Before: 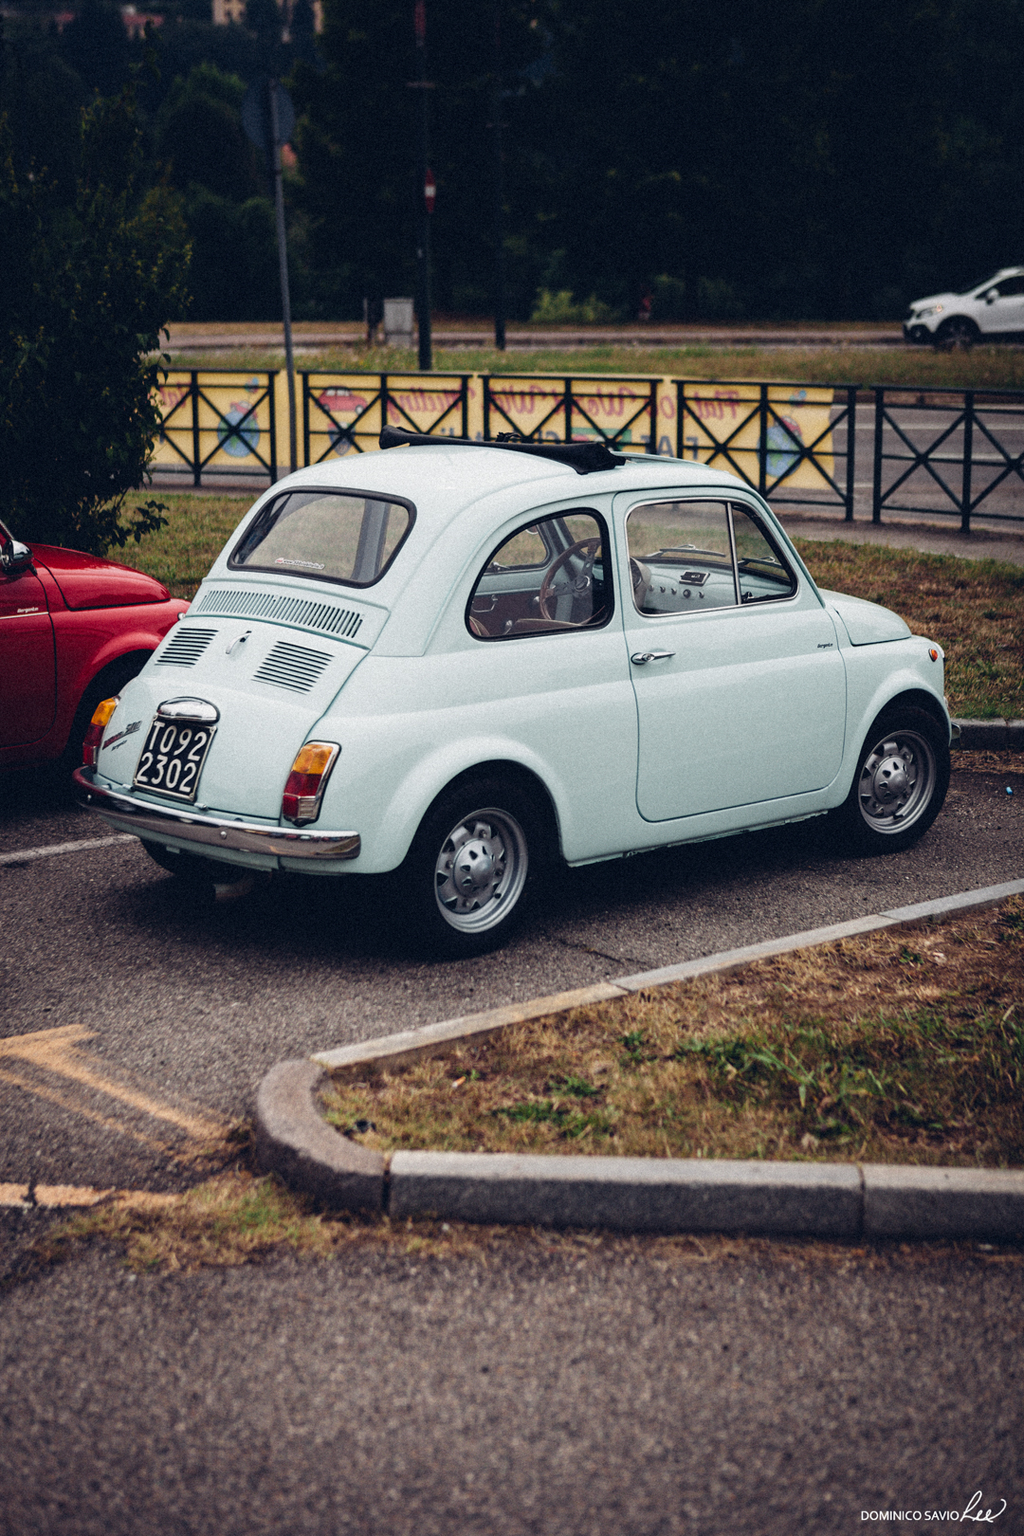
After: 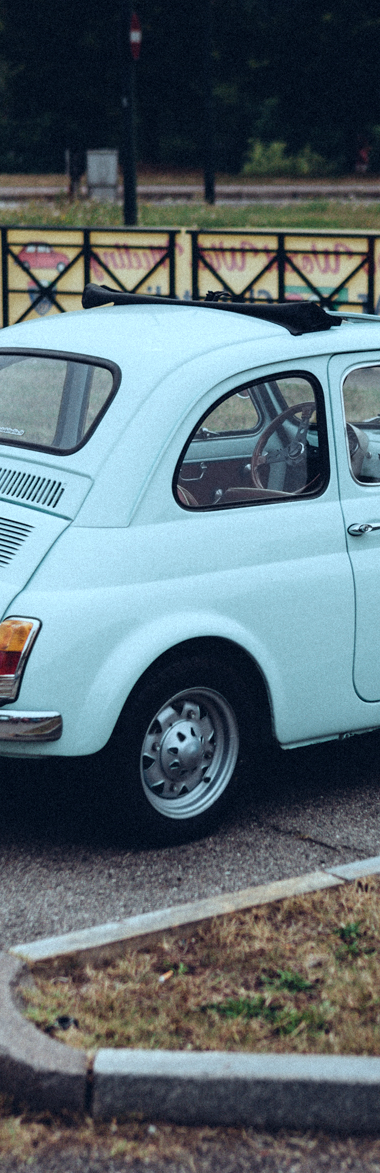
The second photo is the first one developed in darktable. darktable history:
contrast brightness saturation: saturation -0.05
crop and rotate: left 29.476%, top 10.214%, right 35.32%, bottom 17.333%
color correction: highlights a* -11.71, highlights b* -15.58
